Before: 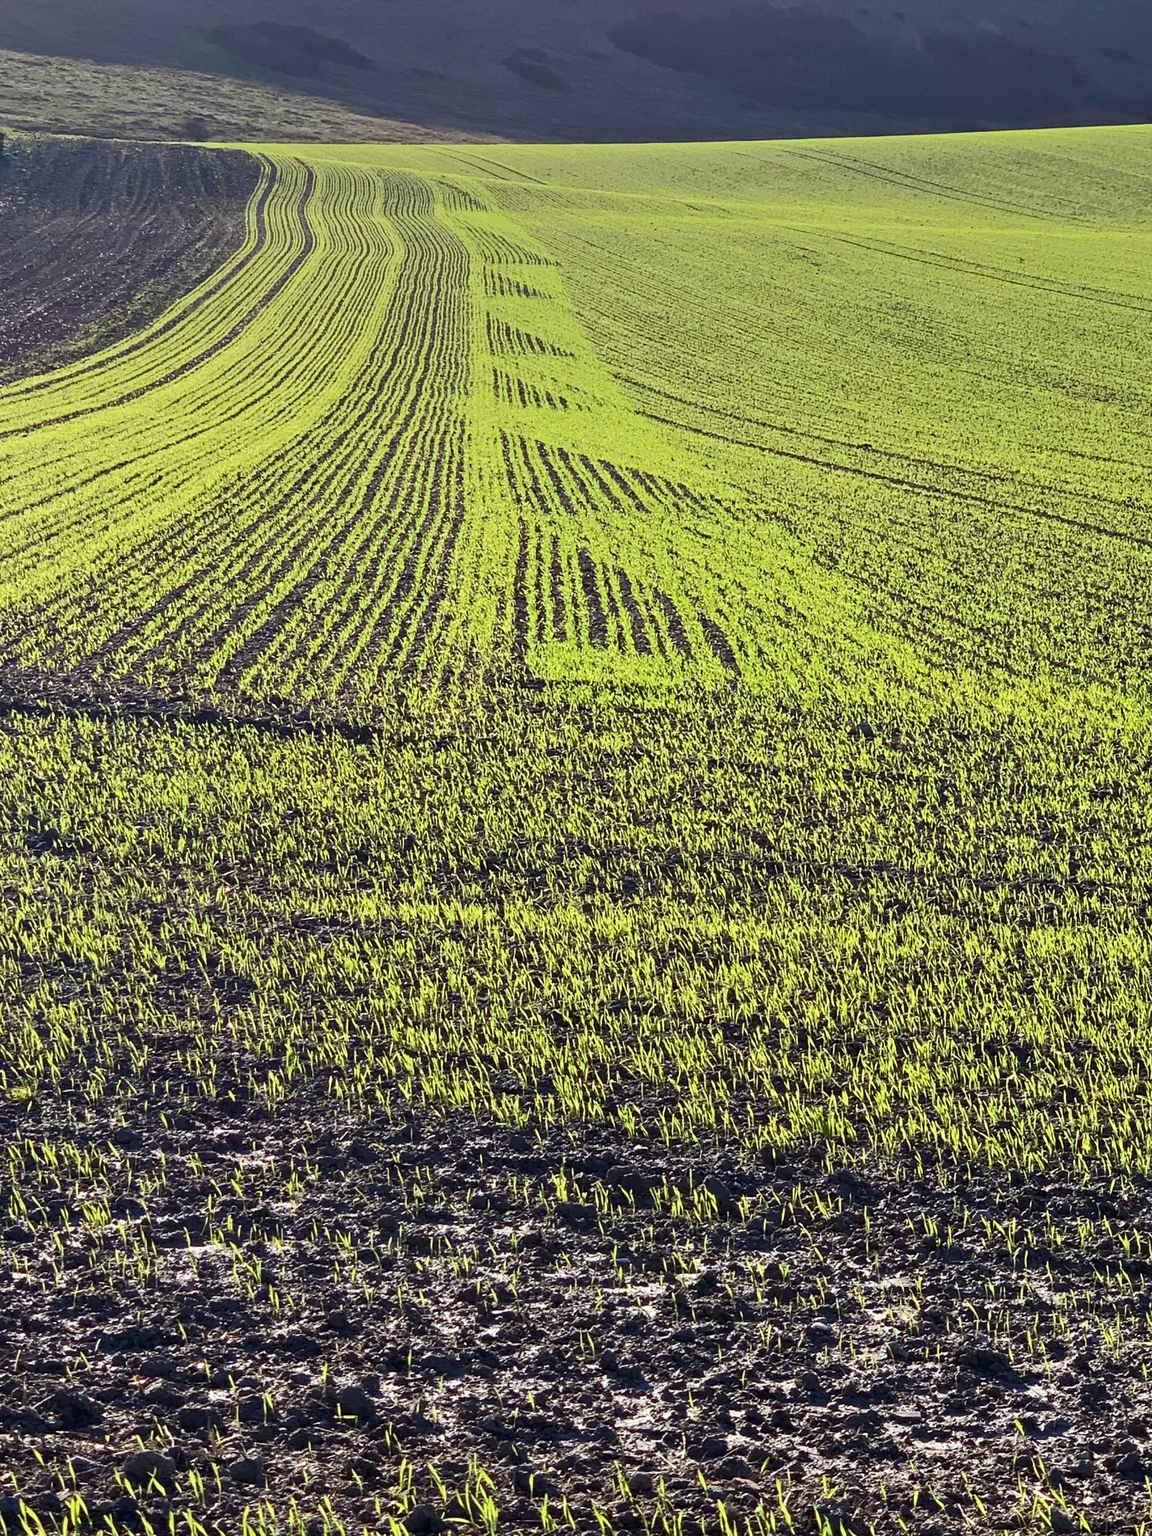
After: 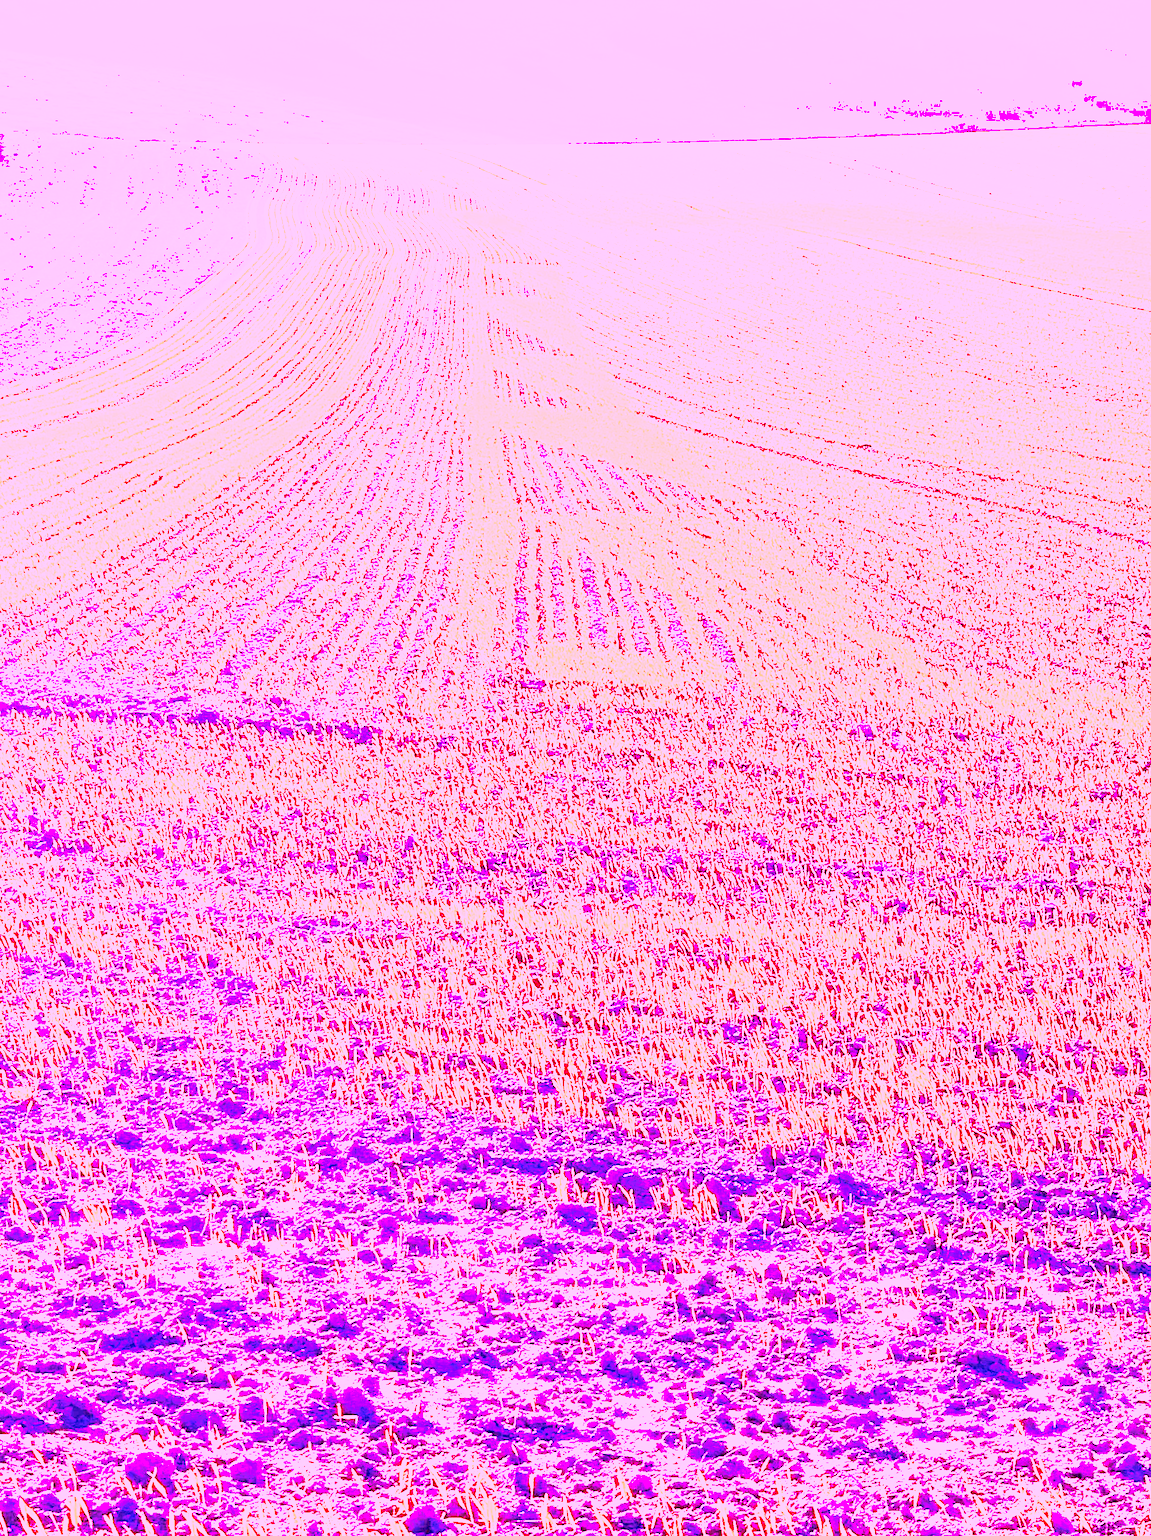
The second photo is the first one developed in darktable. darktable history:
white balance: red 8, blue 8
shadows and highlights: on, module defaults
